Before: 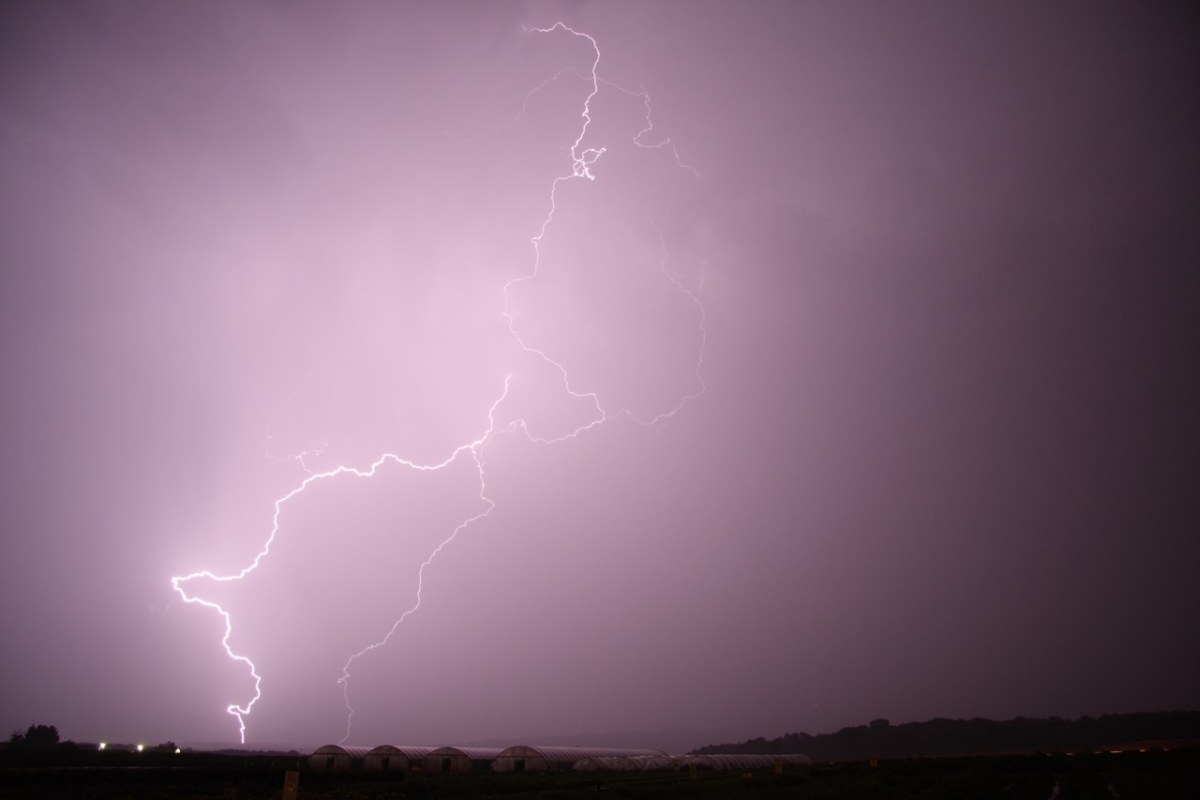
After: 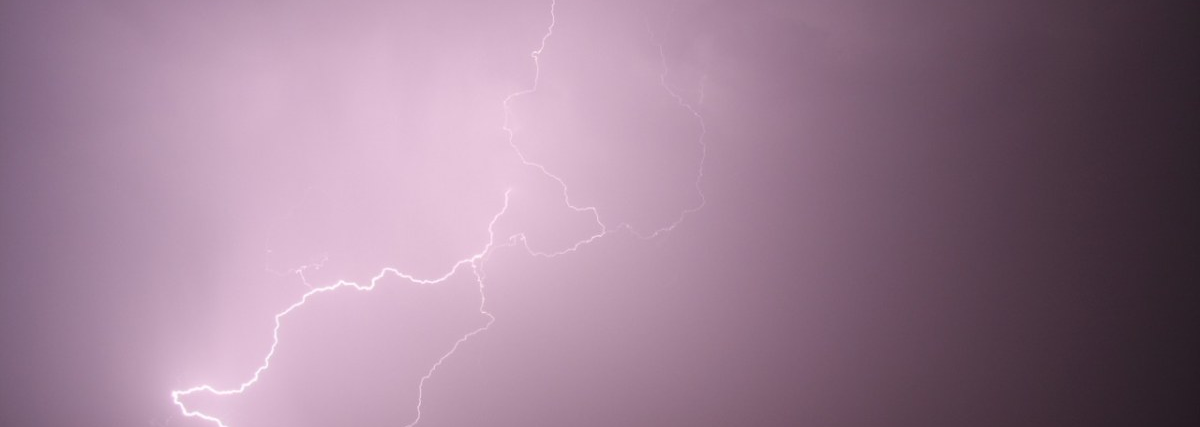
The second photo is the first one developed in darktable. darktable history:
crop and rotate: top 23.358%, bottom 23.155%
